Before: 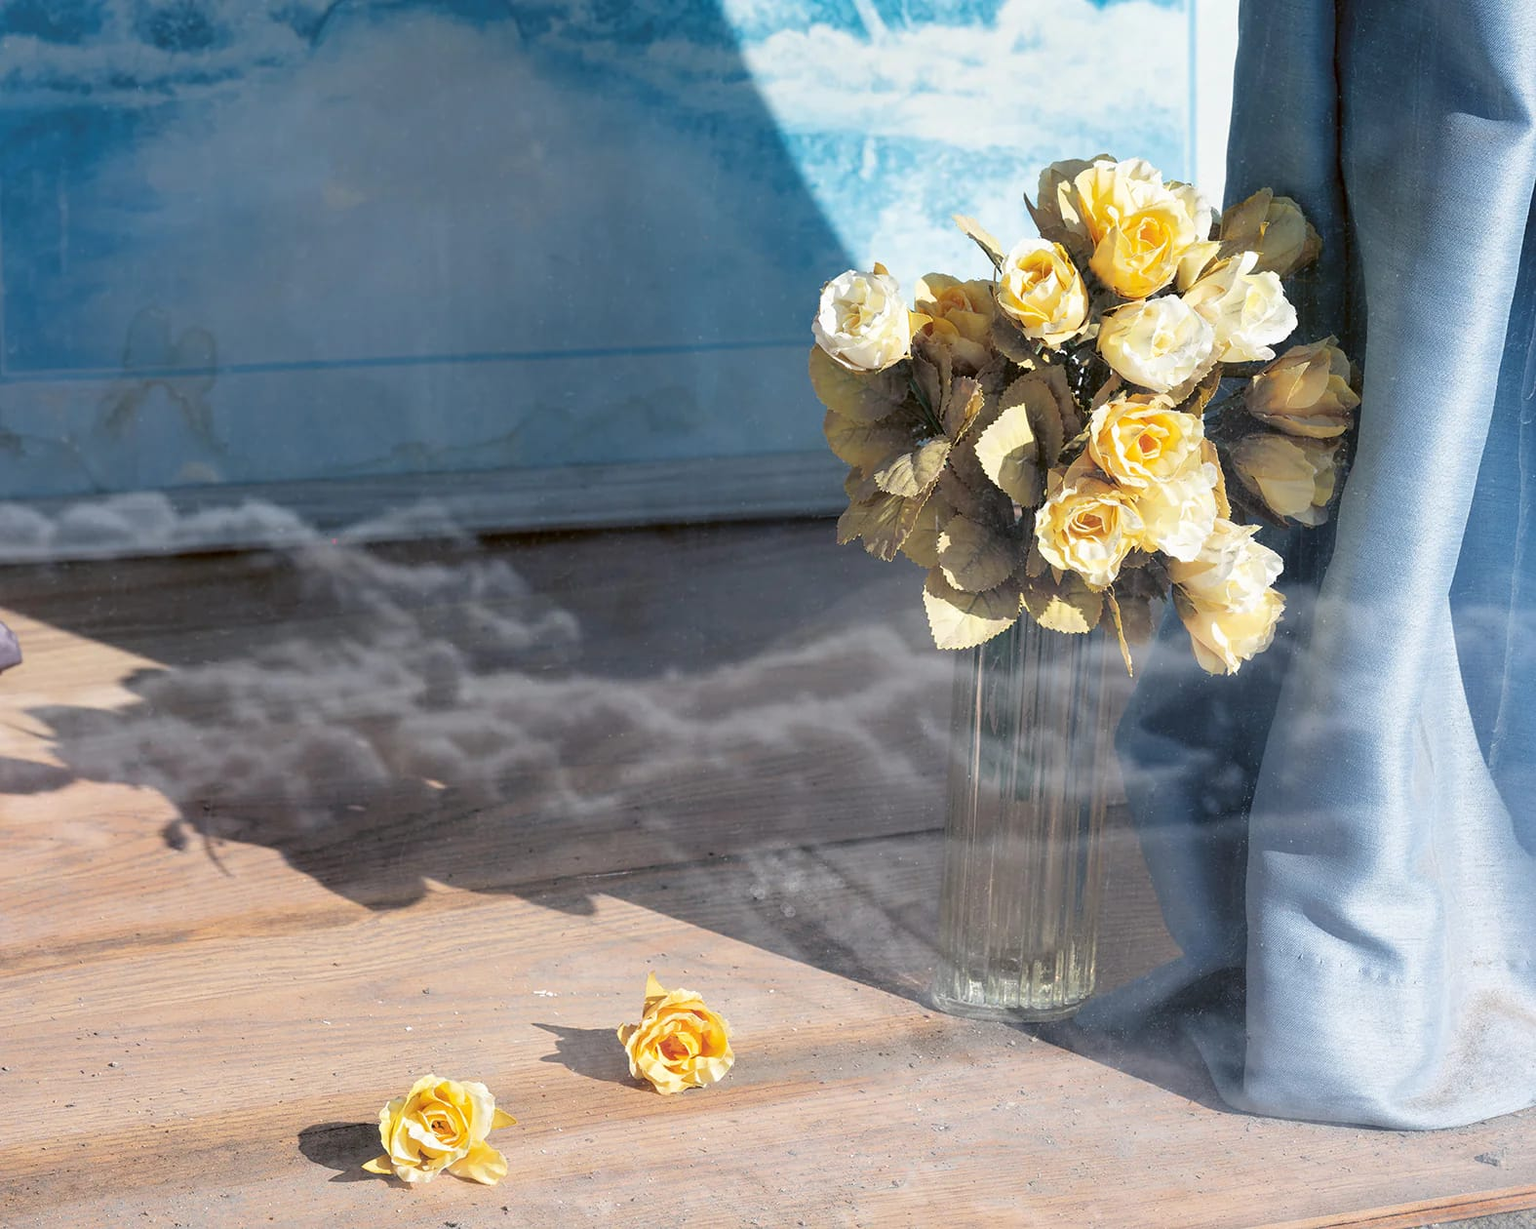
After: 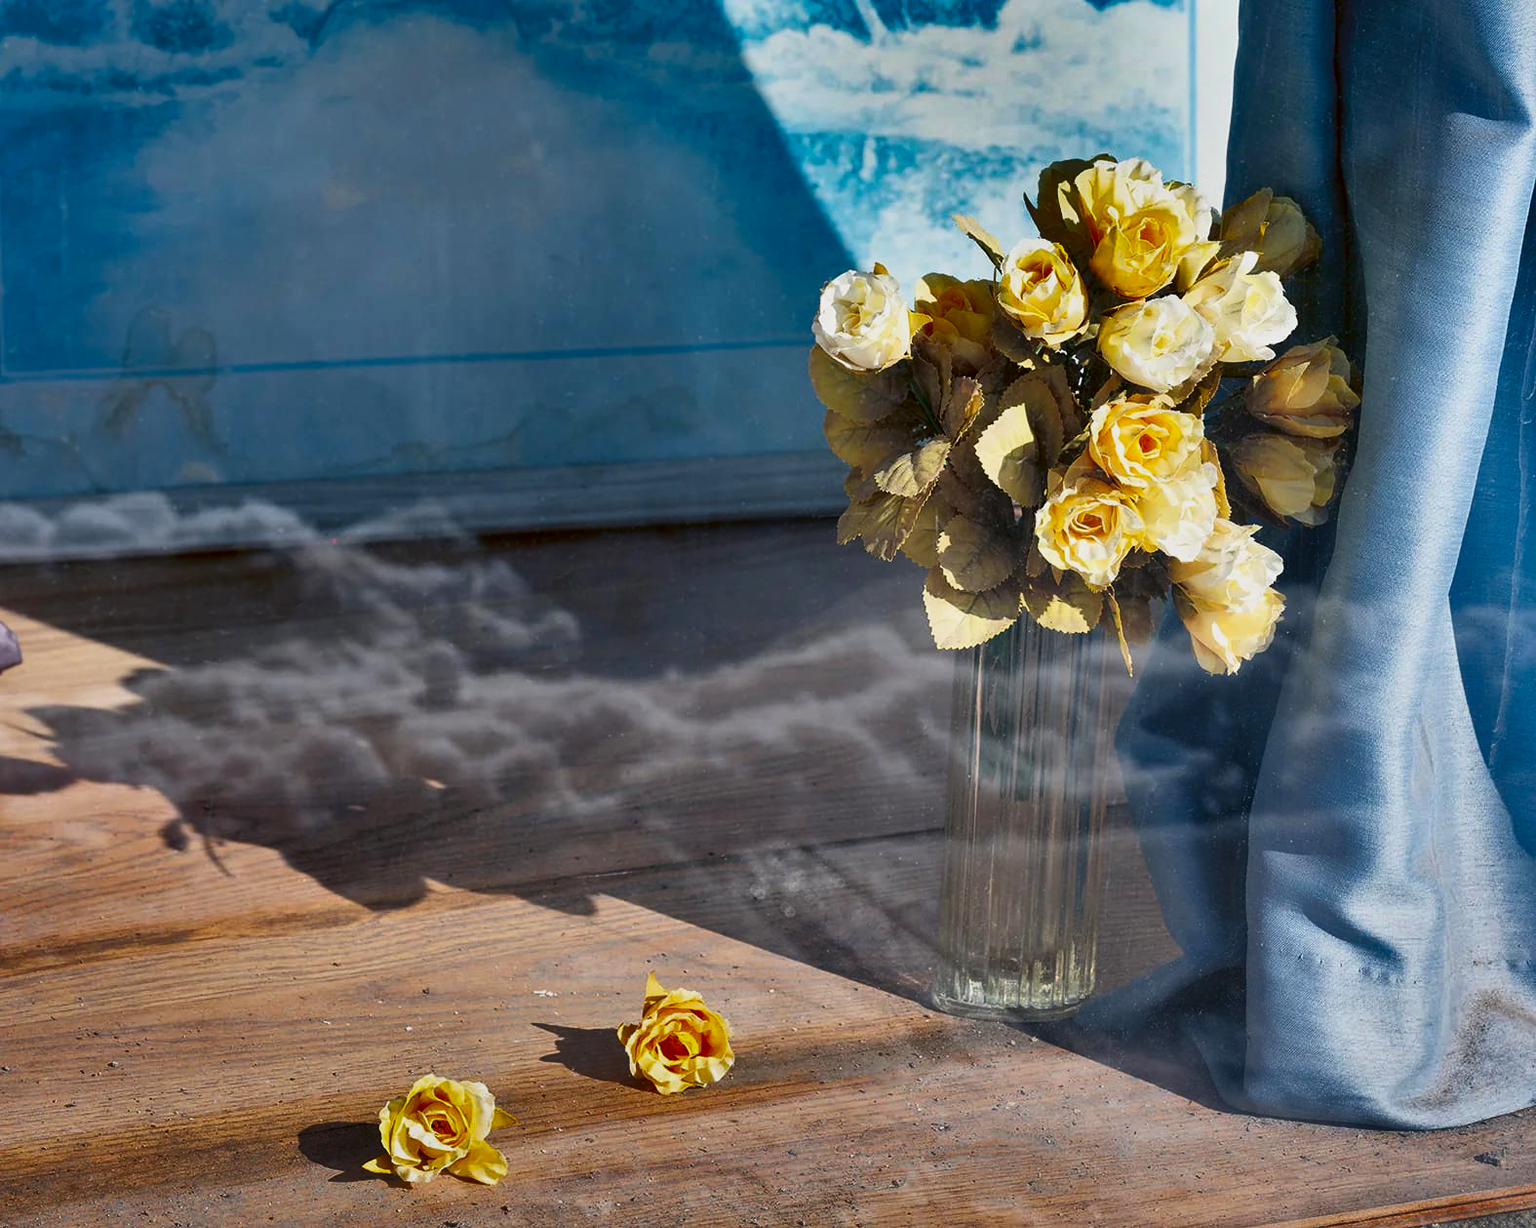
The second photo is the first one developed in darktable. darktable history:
shadows and highlights: radius 99.7, shadows -31.23, white point adjustment -7.54, highlights -69.12, compress 36.14%, highlights color adjustment 76.14%, soften with gaussian
contrast brightness saturation: contrast 0.2, brightness -0.02, saturation 0.28
exposure: exposure -0.032 EV
sharpen: radius 0, amount 1.277, threshold 0
